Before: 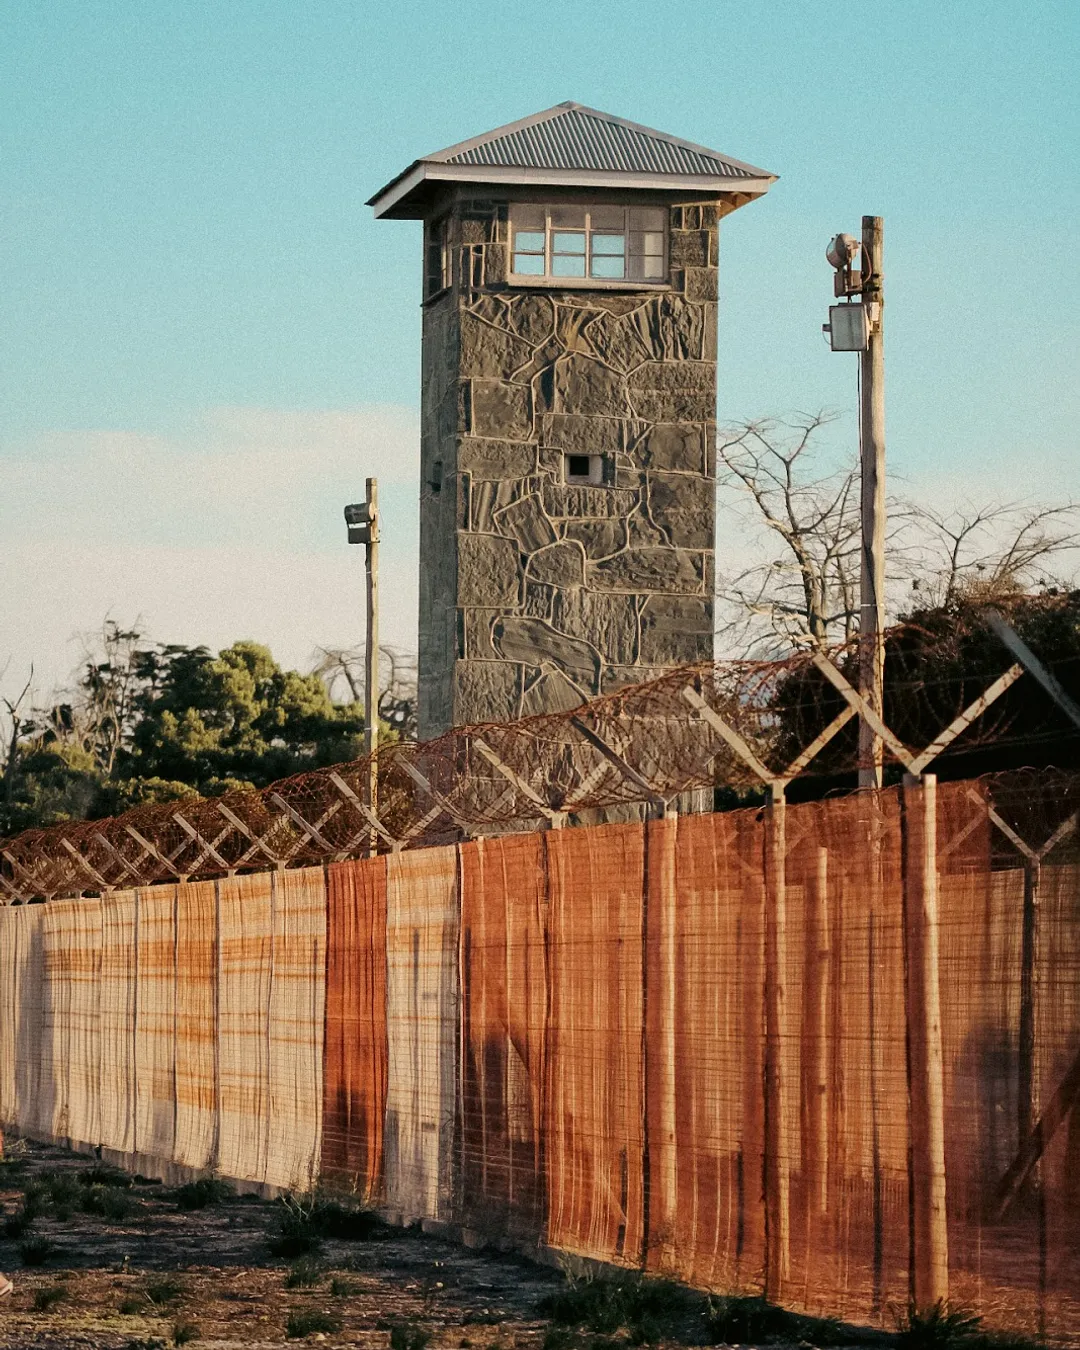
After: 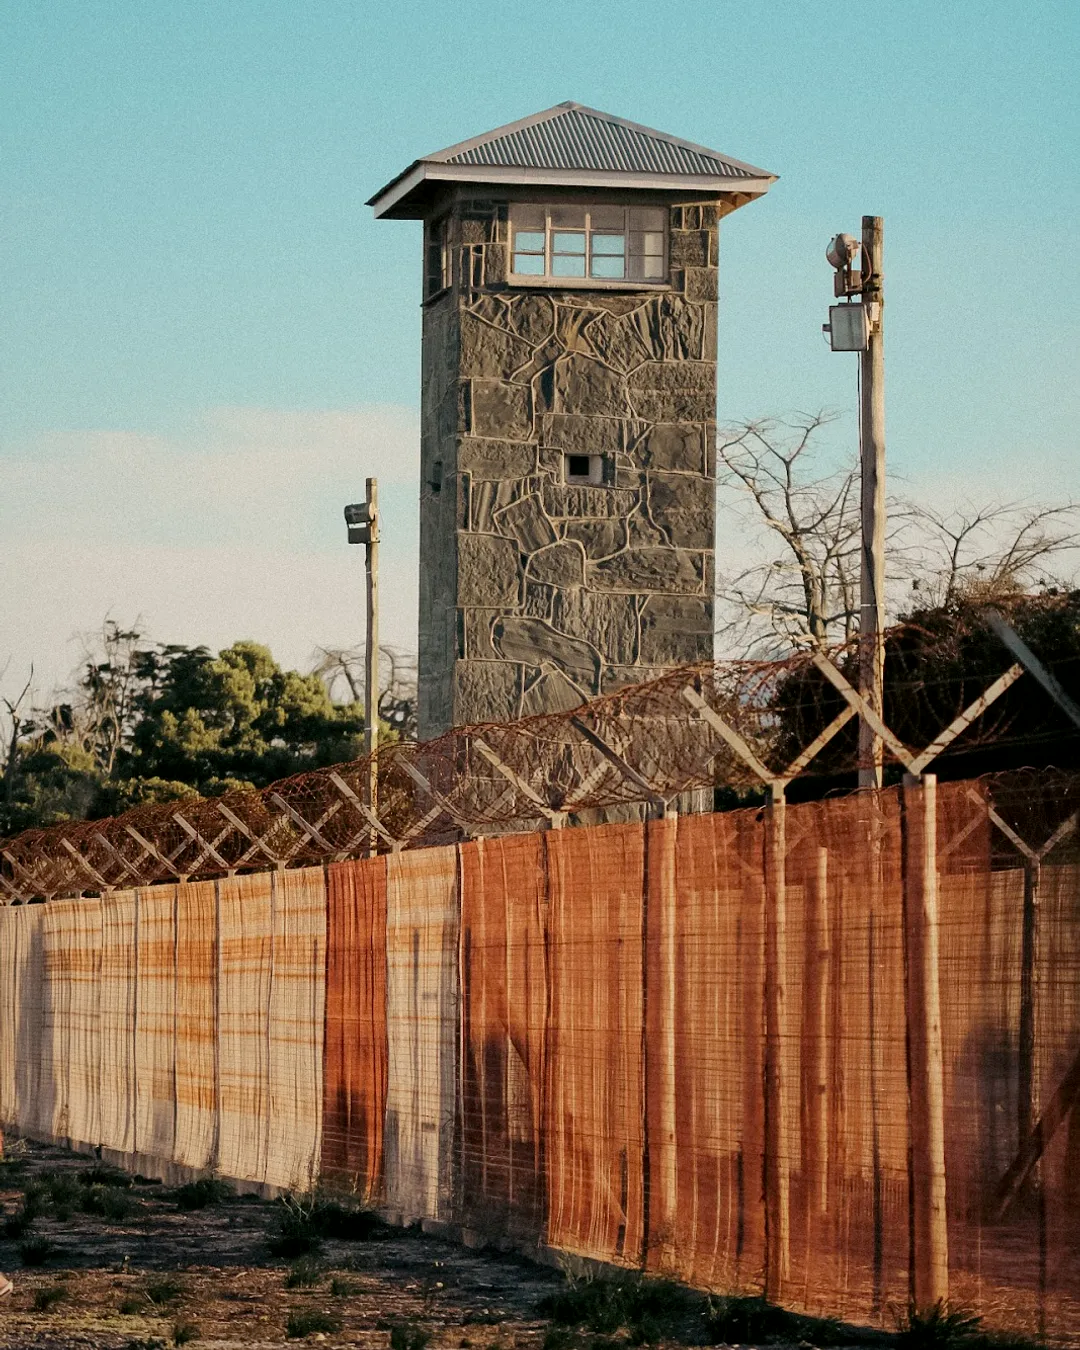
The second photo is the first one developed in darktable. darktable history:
exposure: black level correction 0.002, exposure -0.098 EV, compensate exposure bias true, compensate highlight preservation false
